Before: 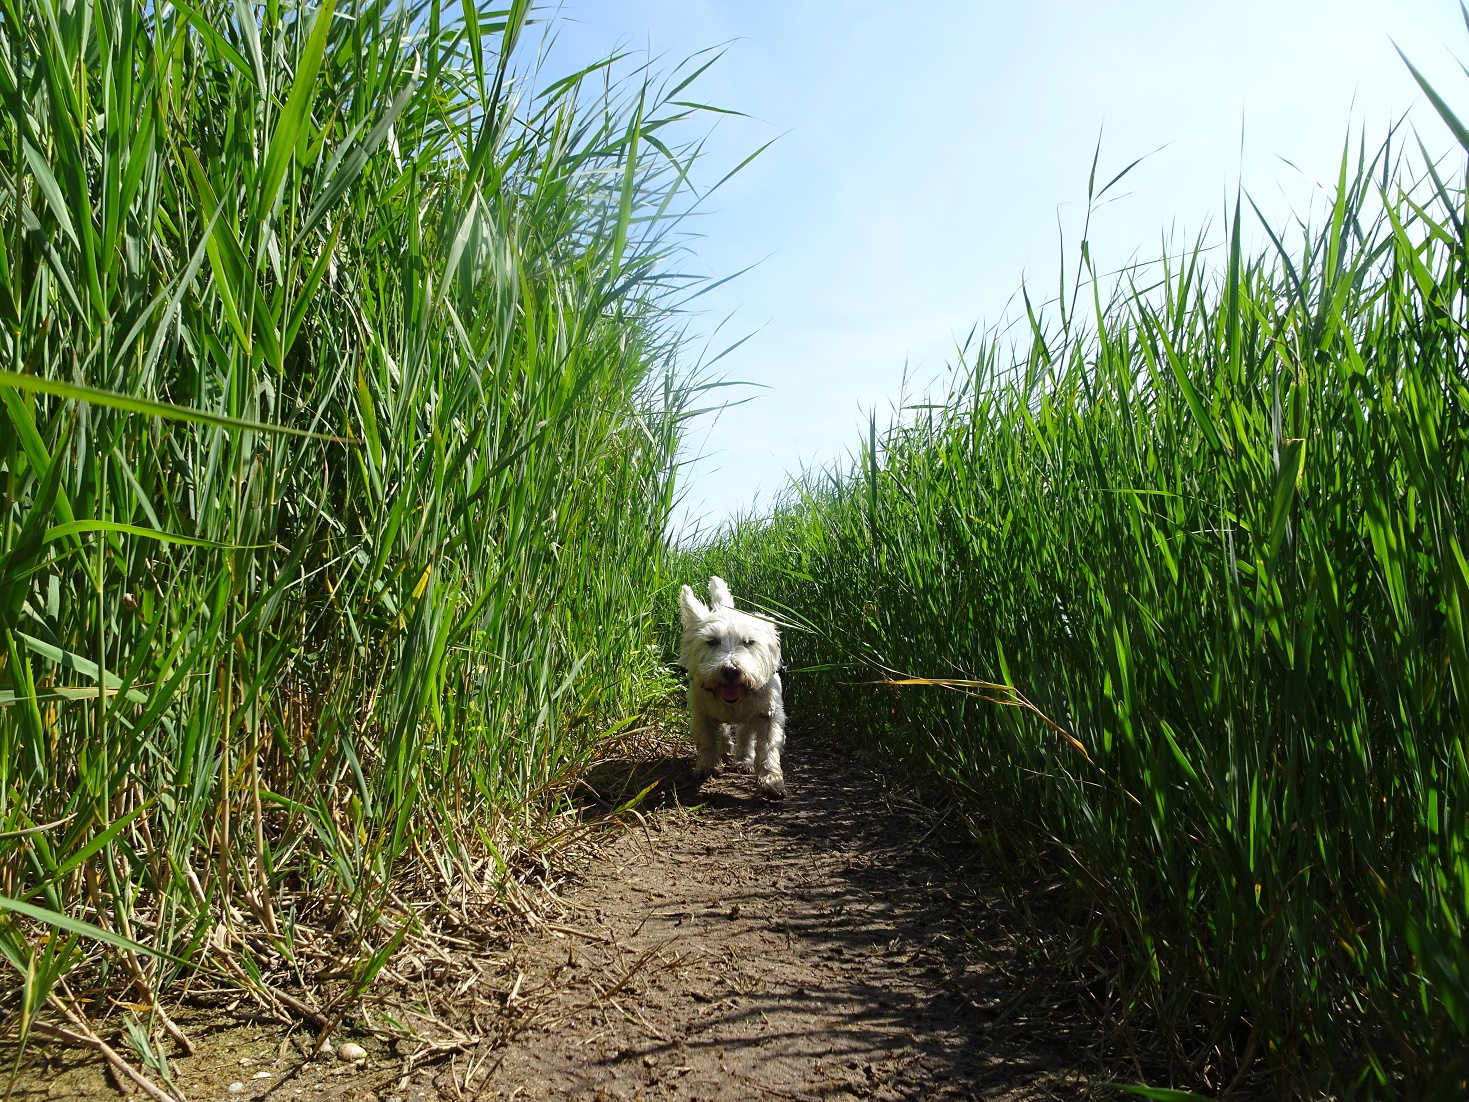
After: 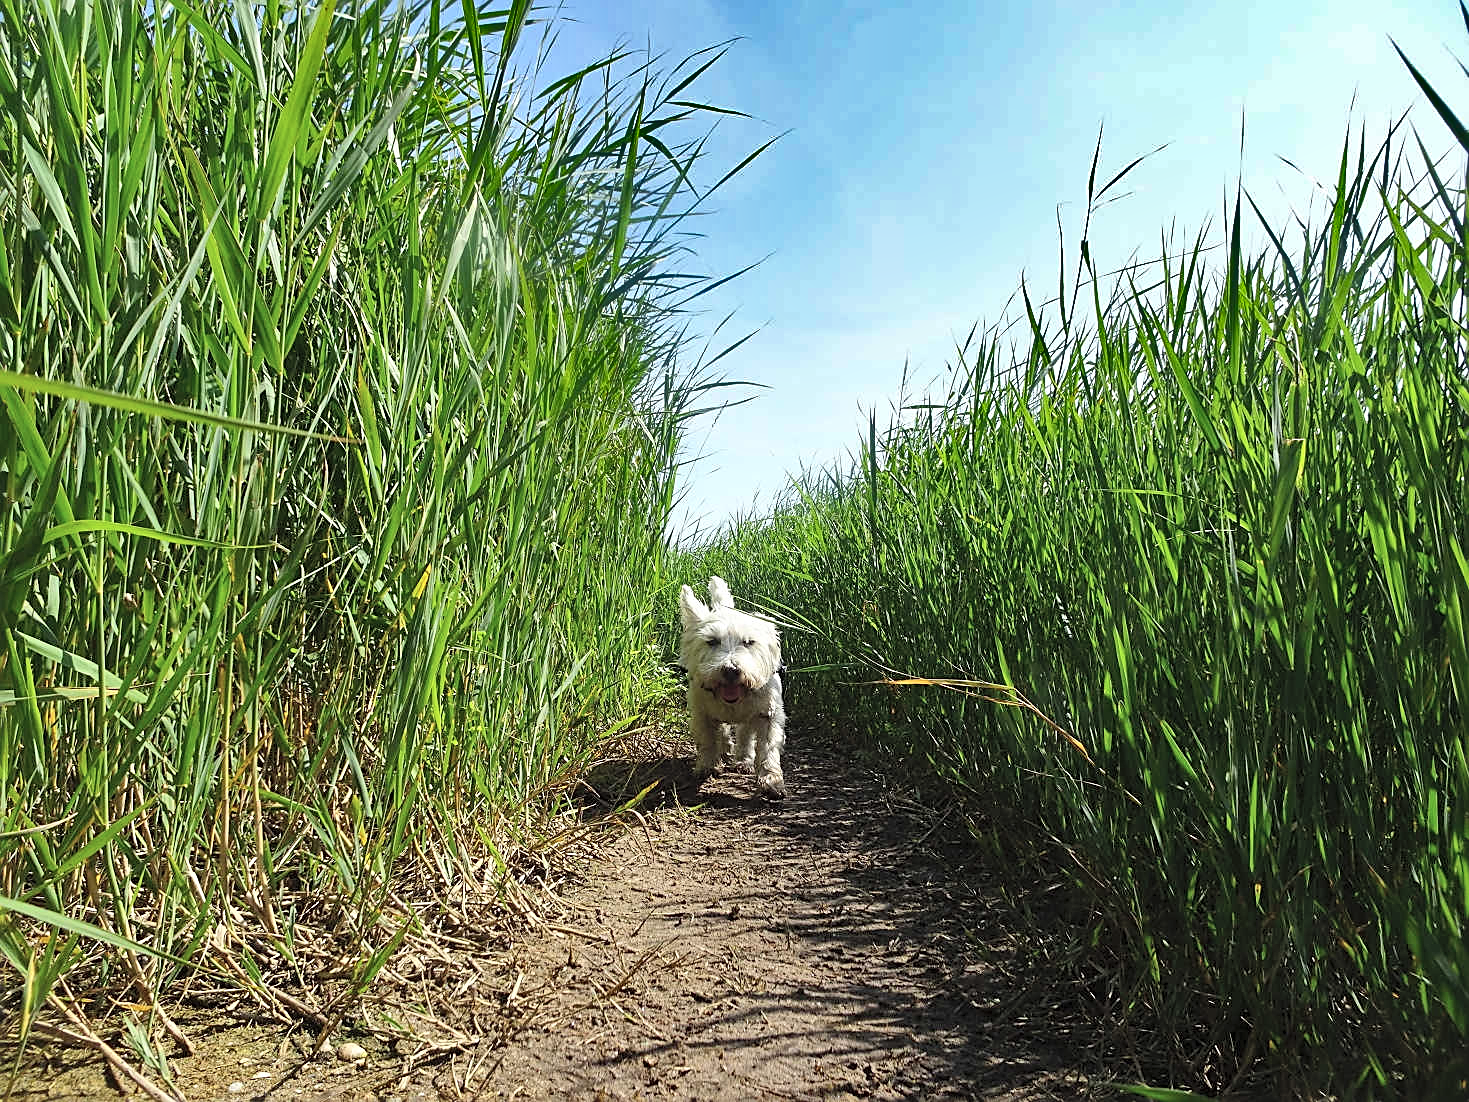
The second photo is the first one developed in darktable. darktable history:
contrast brightness saturation: contrast 0.144, brightness 0.221
sharpen: on, module defaults
shadows and highlights: shadows 20.89, highlights -81.11, soften with gaussian
